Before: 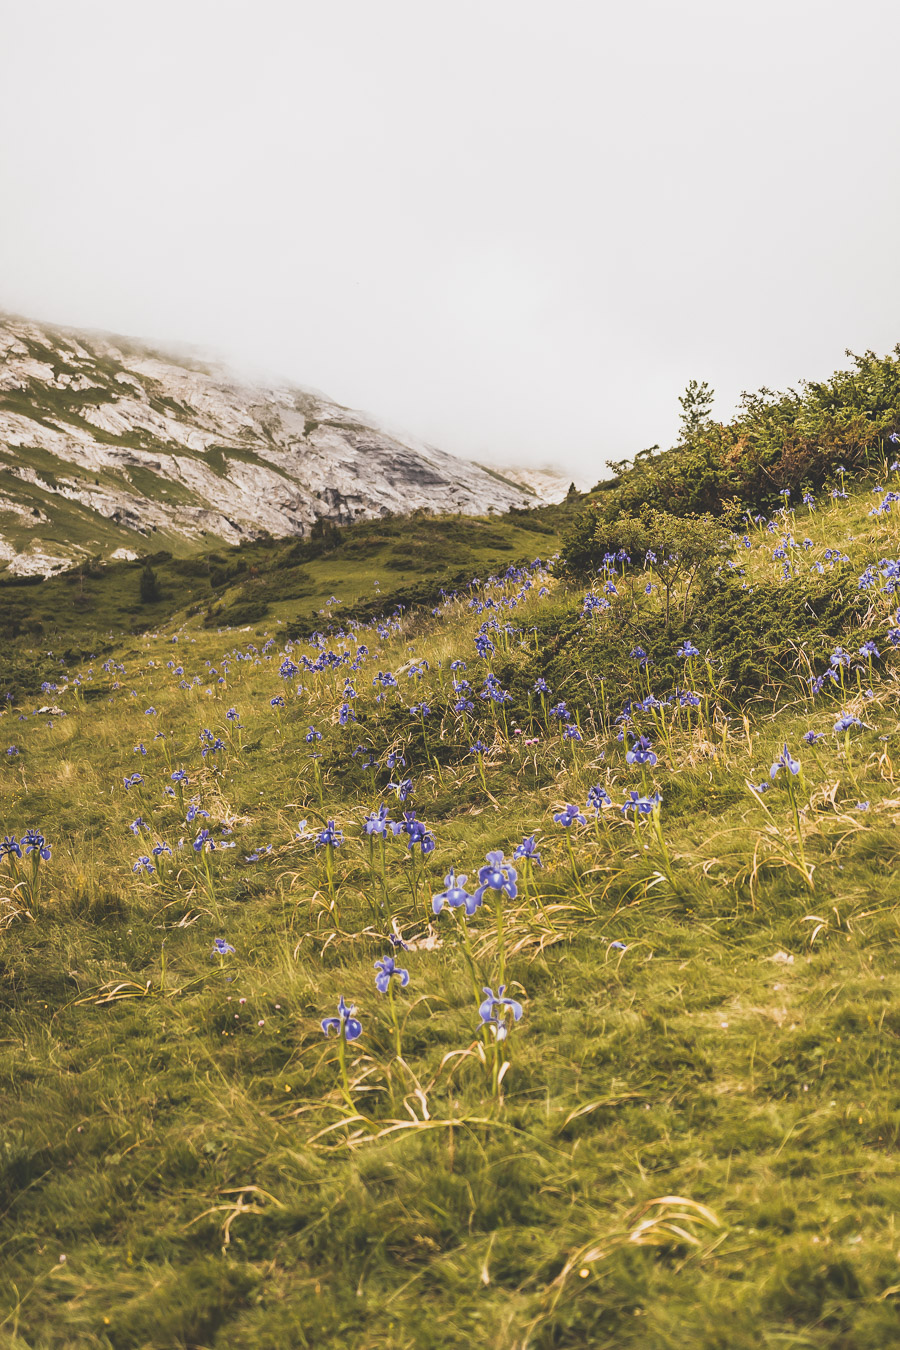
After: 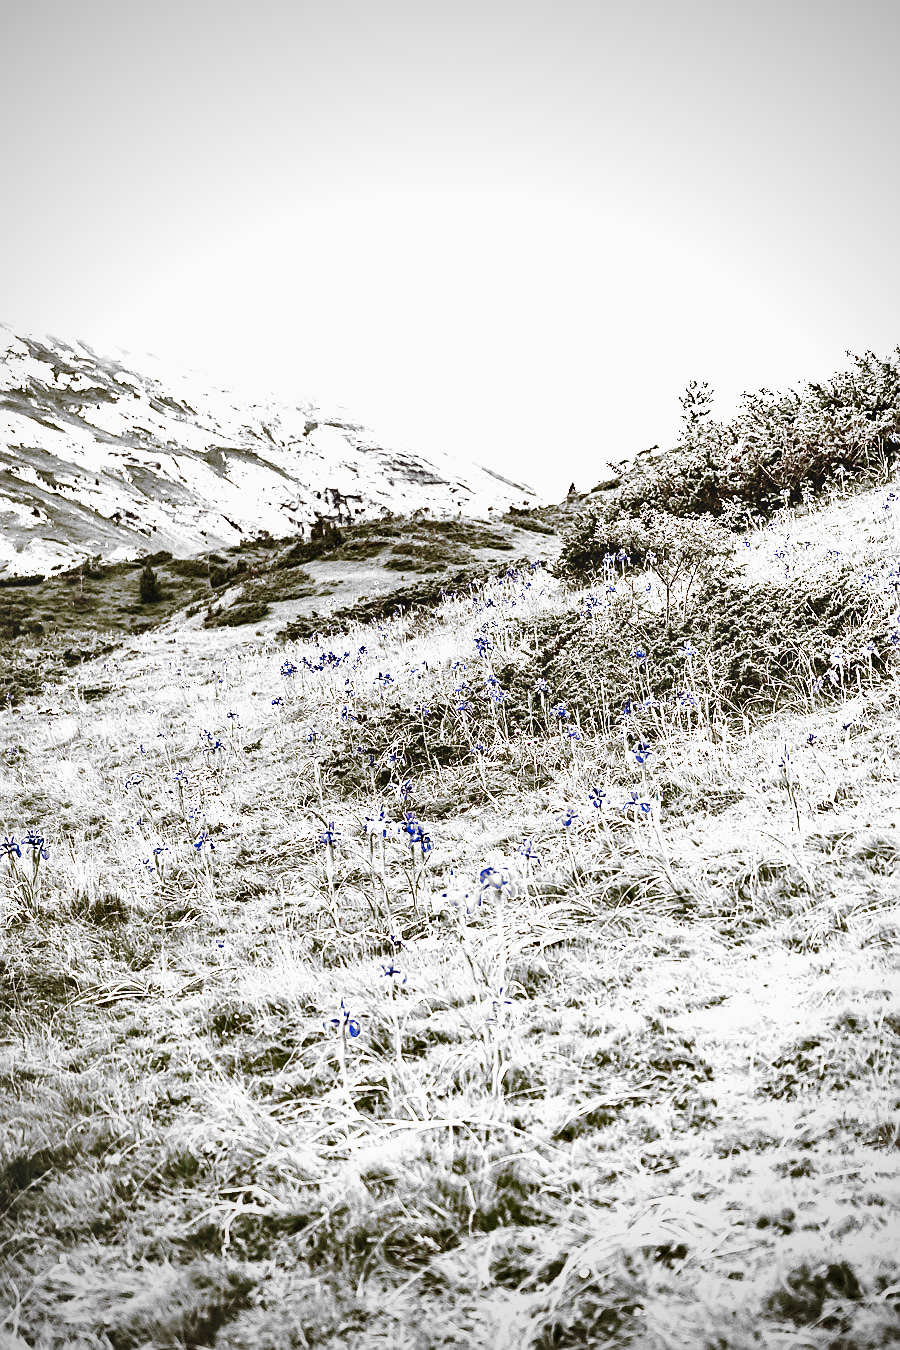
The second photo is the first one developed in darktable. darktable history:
shadows and highlights: shadows 82.19, white point adjustment -9.22, highlights -61.29, soften with gaussian
sharpen: radius 1.843, amount 0.415, threshold 1.259
exposure: exposure 2.9 EV, compensate exposure bias true, compensate highlight preservation false
vignetting: fall-off start 71.41%
levels: levels [0.062, 0.494, 0.925]
filmic rgb: black relative exposure -5.08 EV, white relative exposure 3.96 EV, hardness 2.9, contrast 1.297, highlights saturation mix -30.19%, add noise in highlights 0.001, preserve chrominance luminance Y, color science v3 (2019), use custom middle-gray values true, iterations of high-quality reconstruction 0, contrast in highlights soft
